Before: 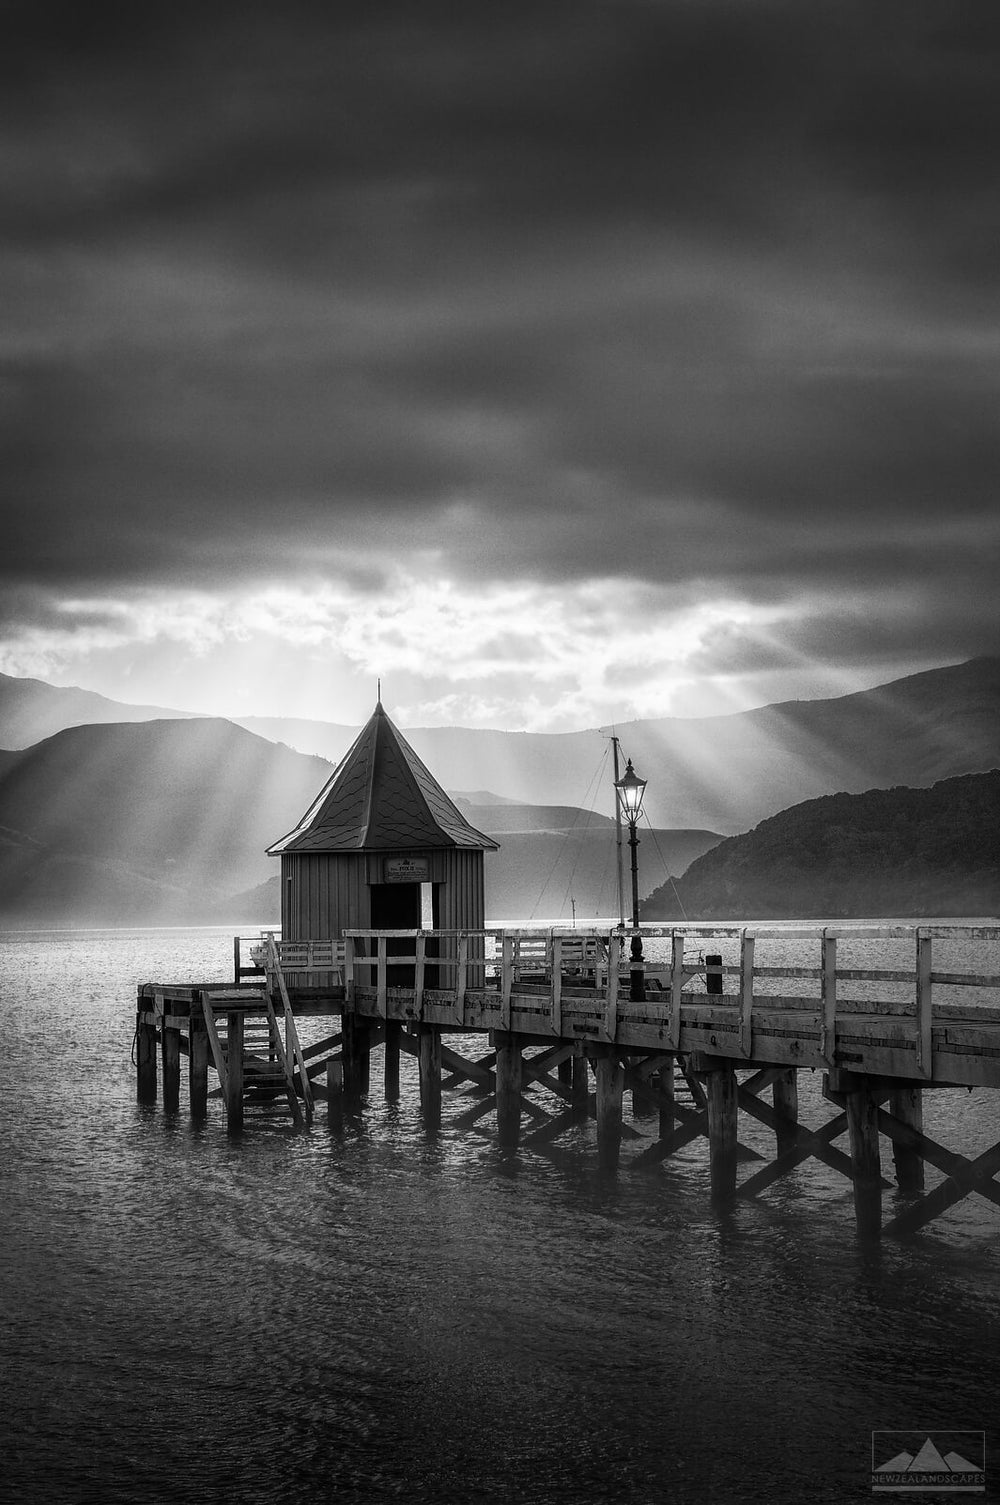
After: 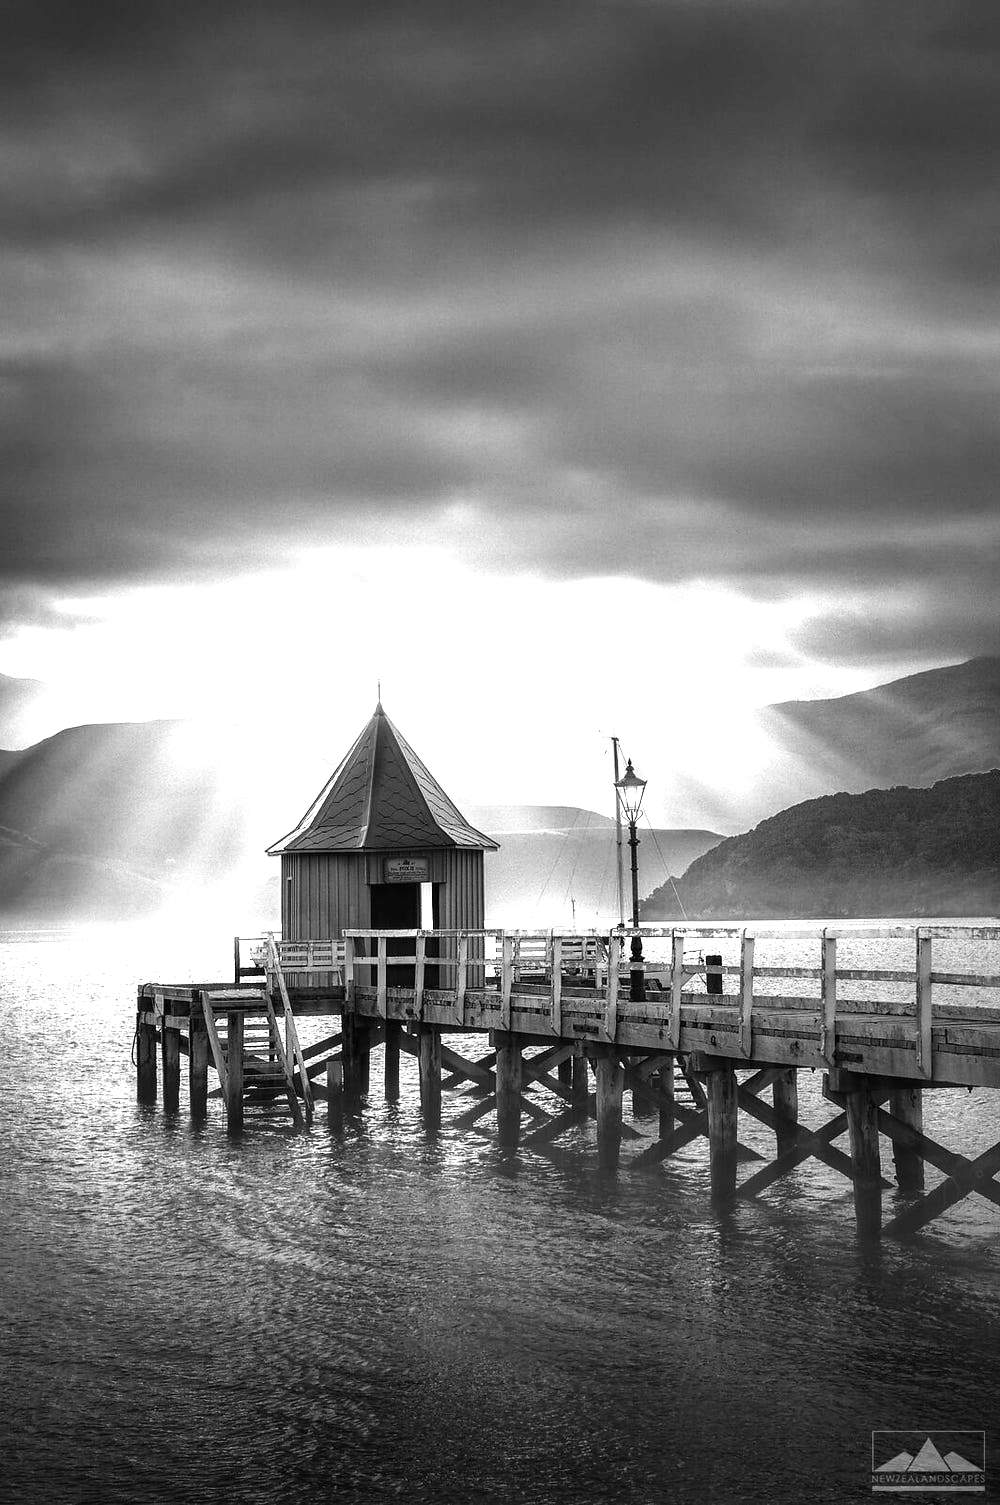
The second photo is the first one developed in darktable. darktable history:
exposure: black level correction 0, exposure 1.439 EV, compensate highlight preservation false
contrast brightness saturation: contrast 0.136
